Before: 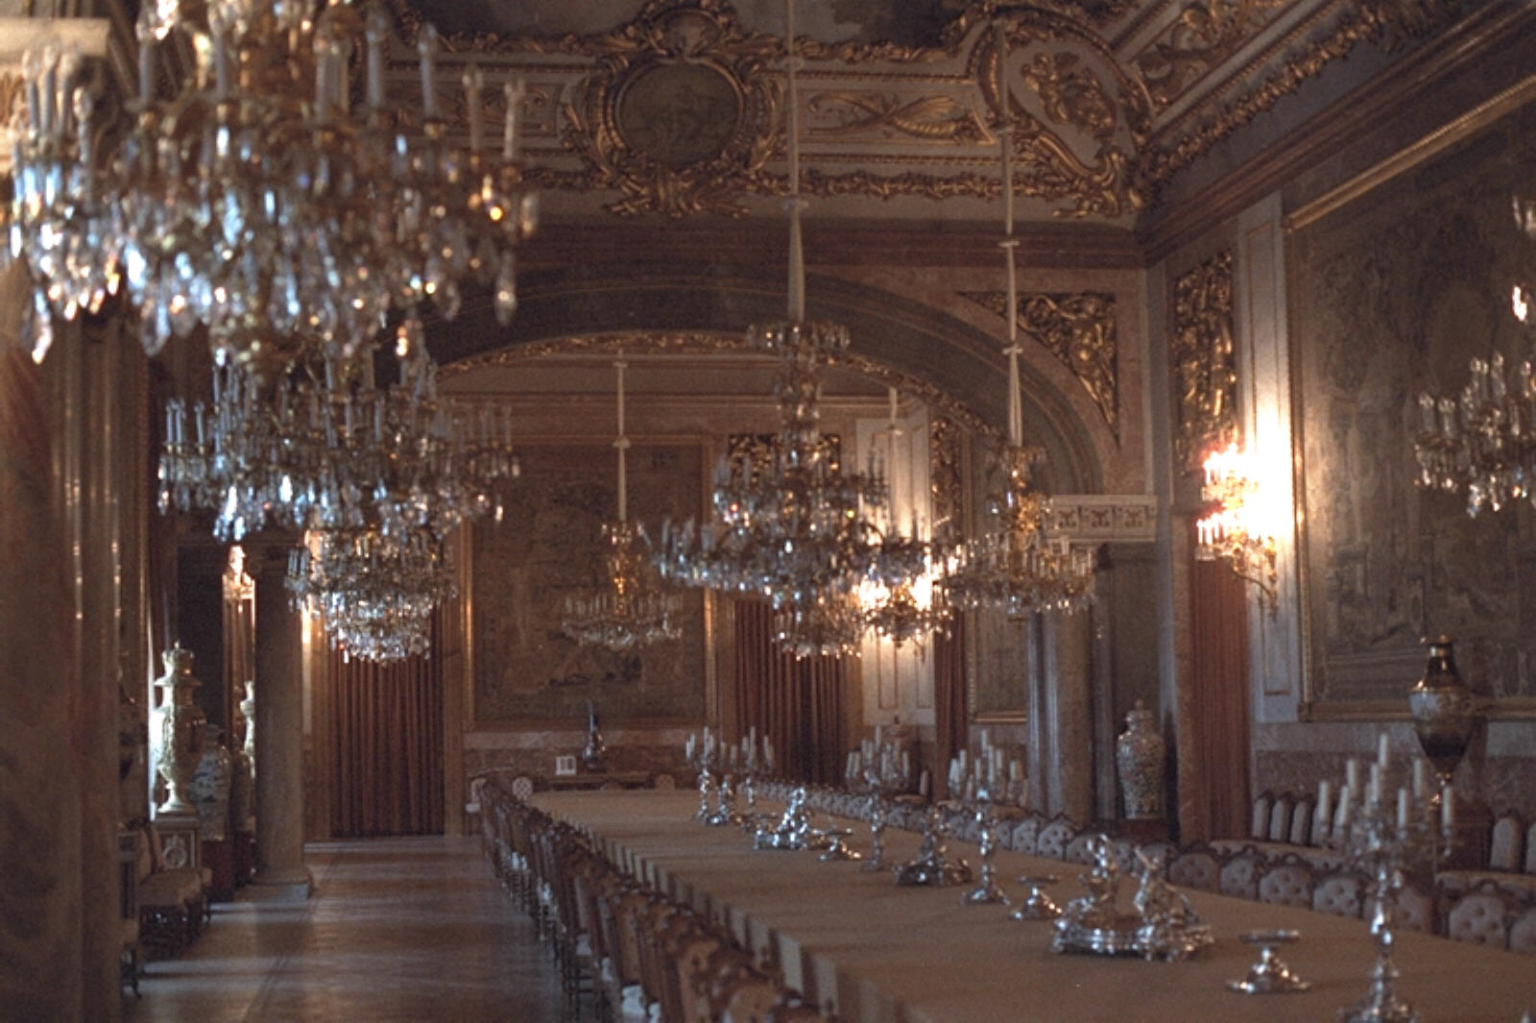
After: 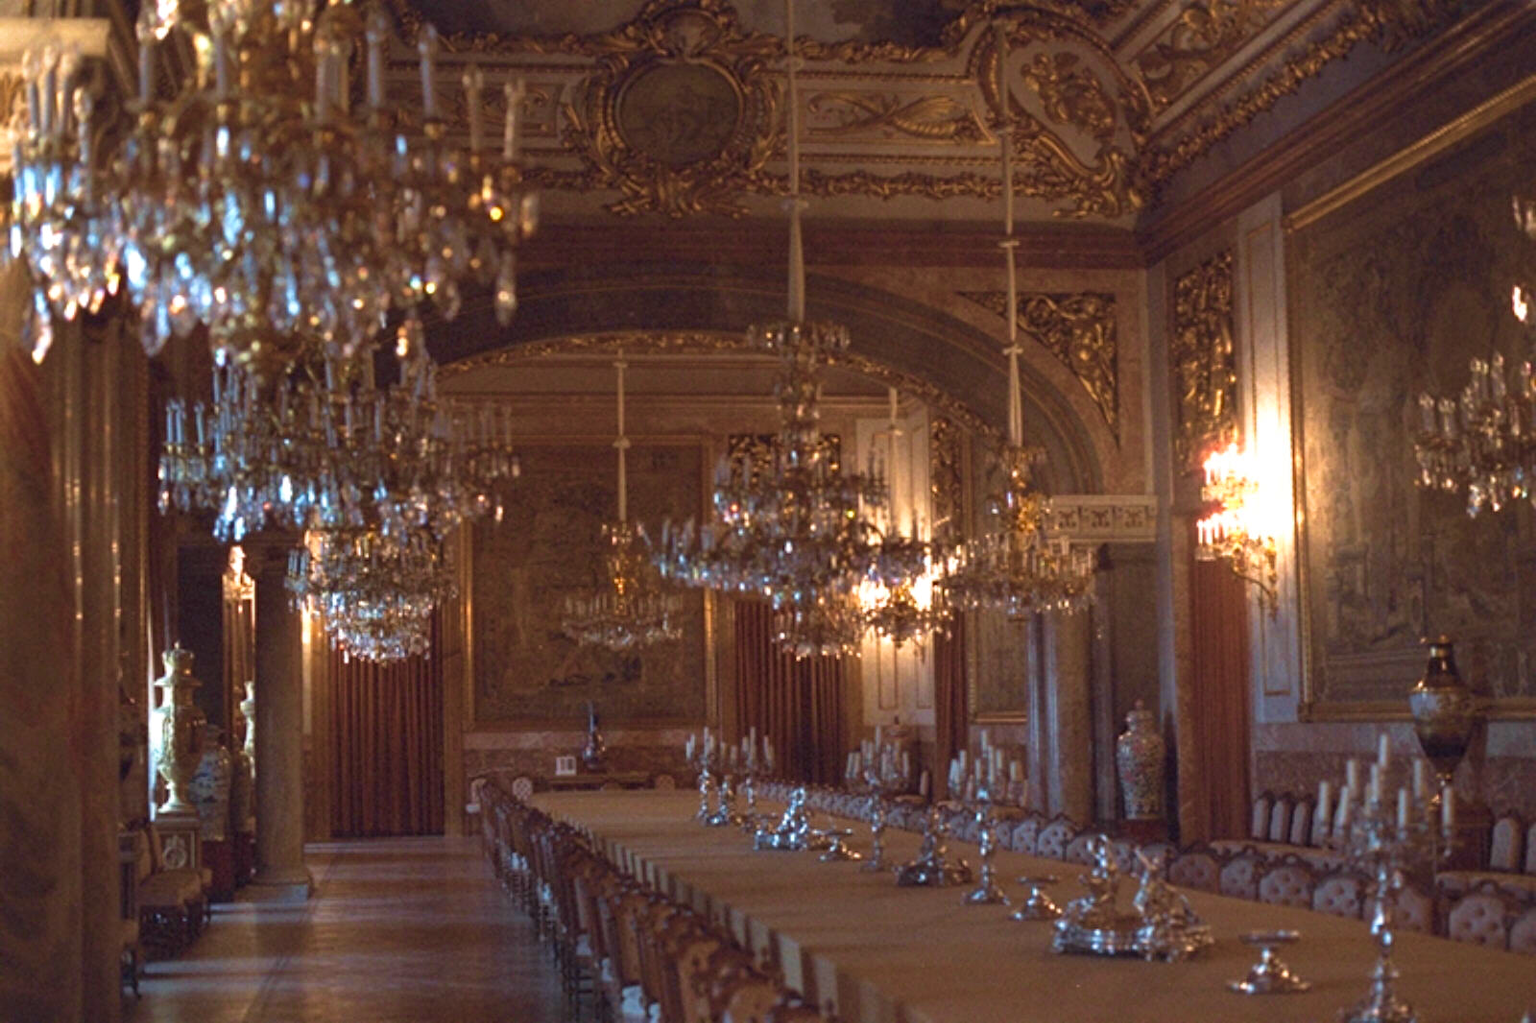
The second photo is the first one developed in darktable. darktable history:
color balance rgb: perceptual saturation grading › global saturation 20%, global vibrance 20%
velvia: strength 39.63%
tone equalizer: on, module defaults
